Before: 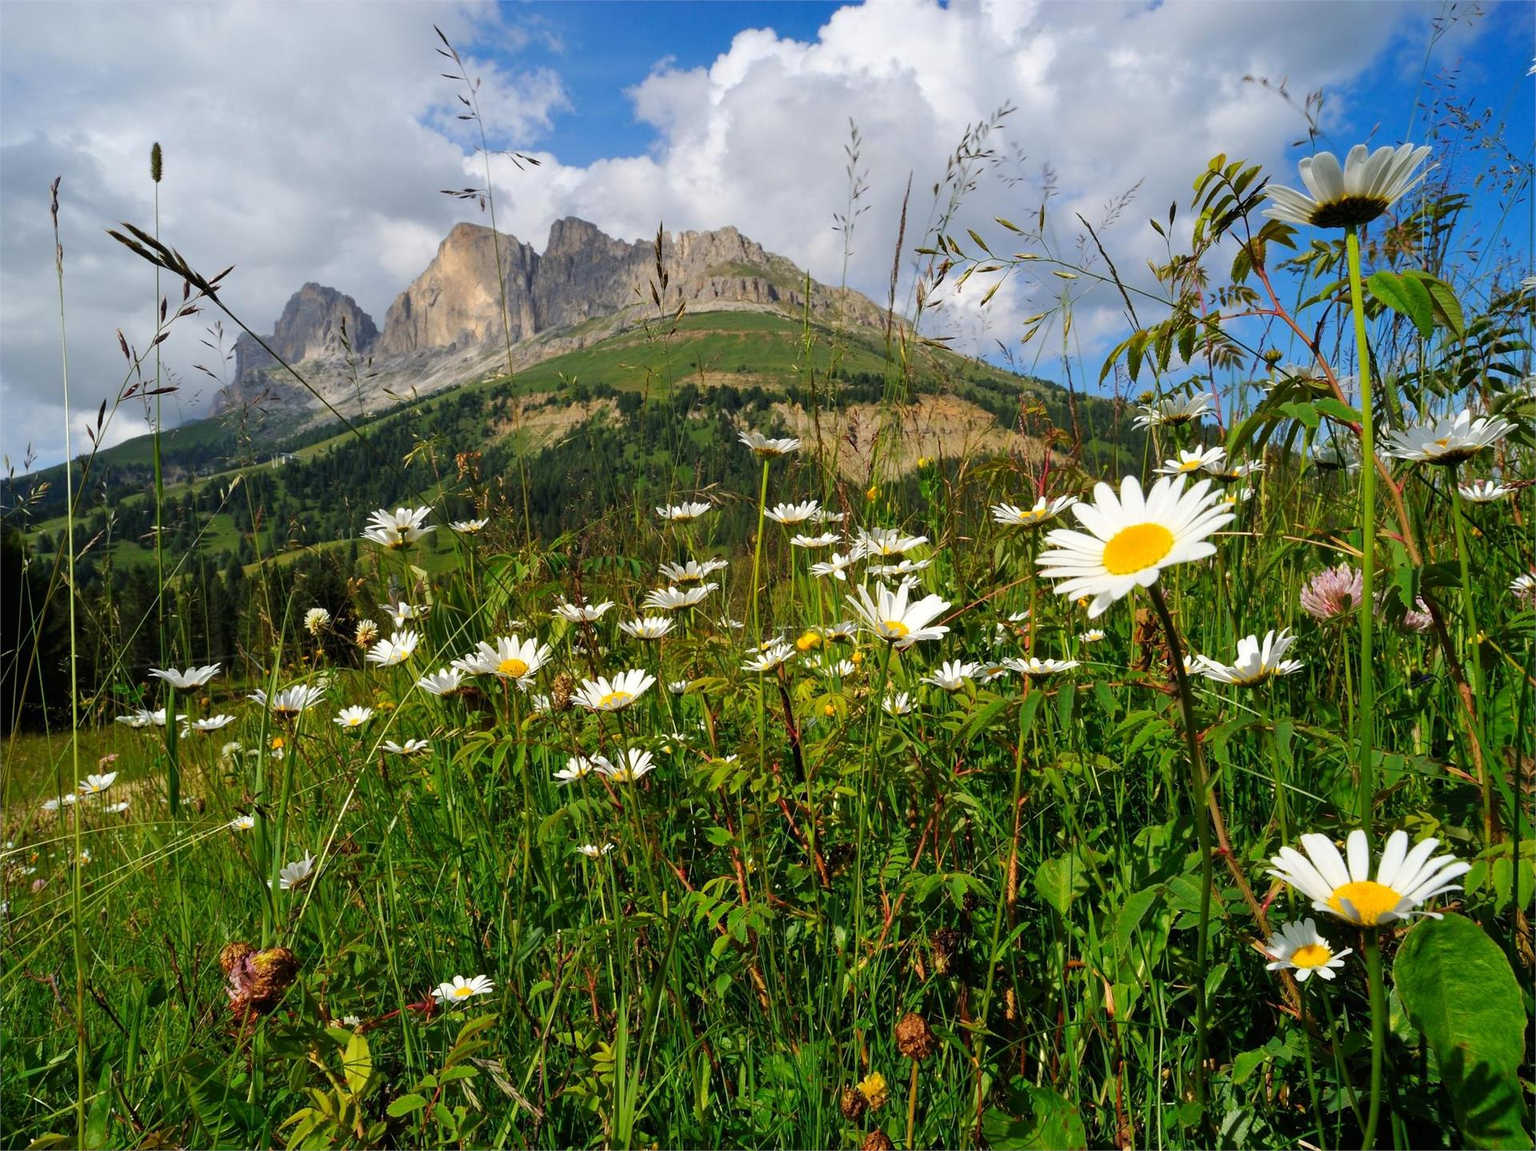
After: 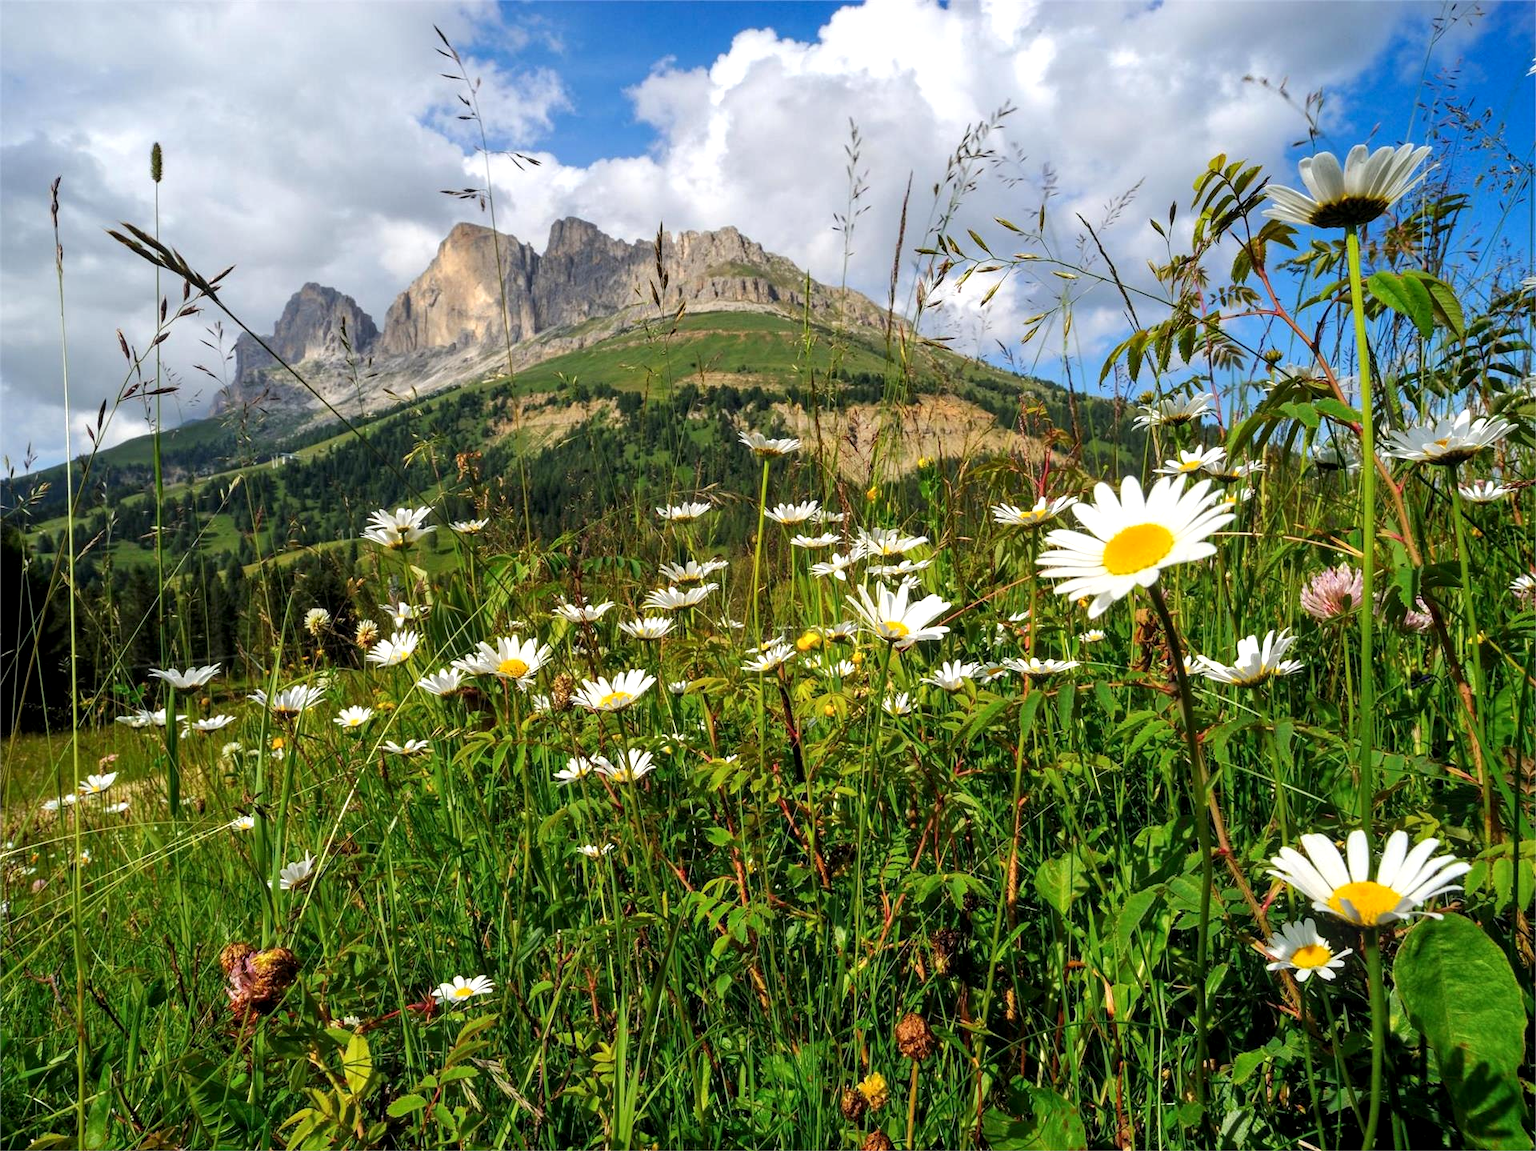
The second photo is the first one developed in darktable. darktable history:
exposure: exposure 0.3 EV, compensate highlight preservation false
local contrast: on, module defaults
